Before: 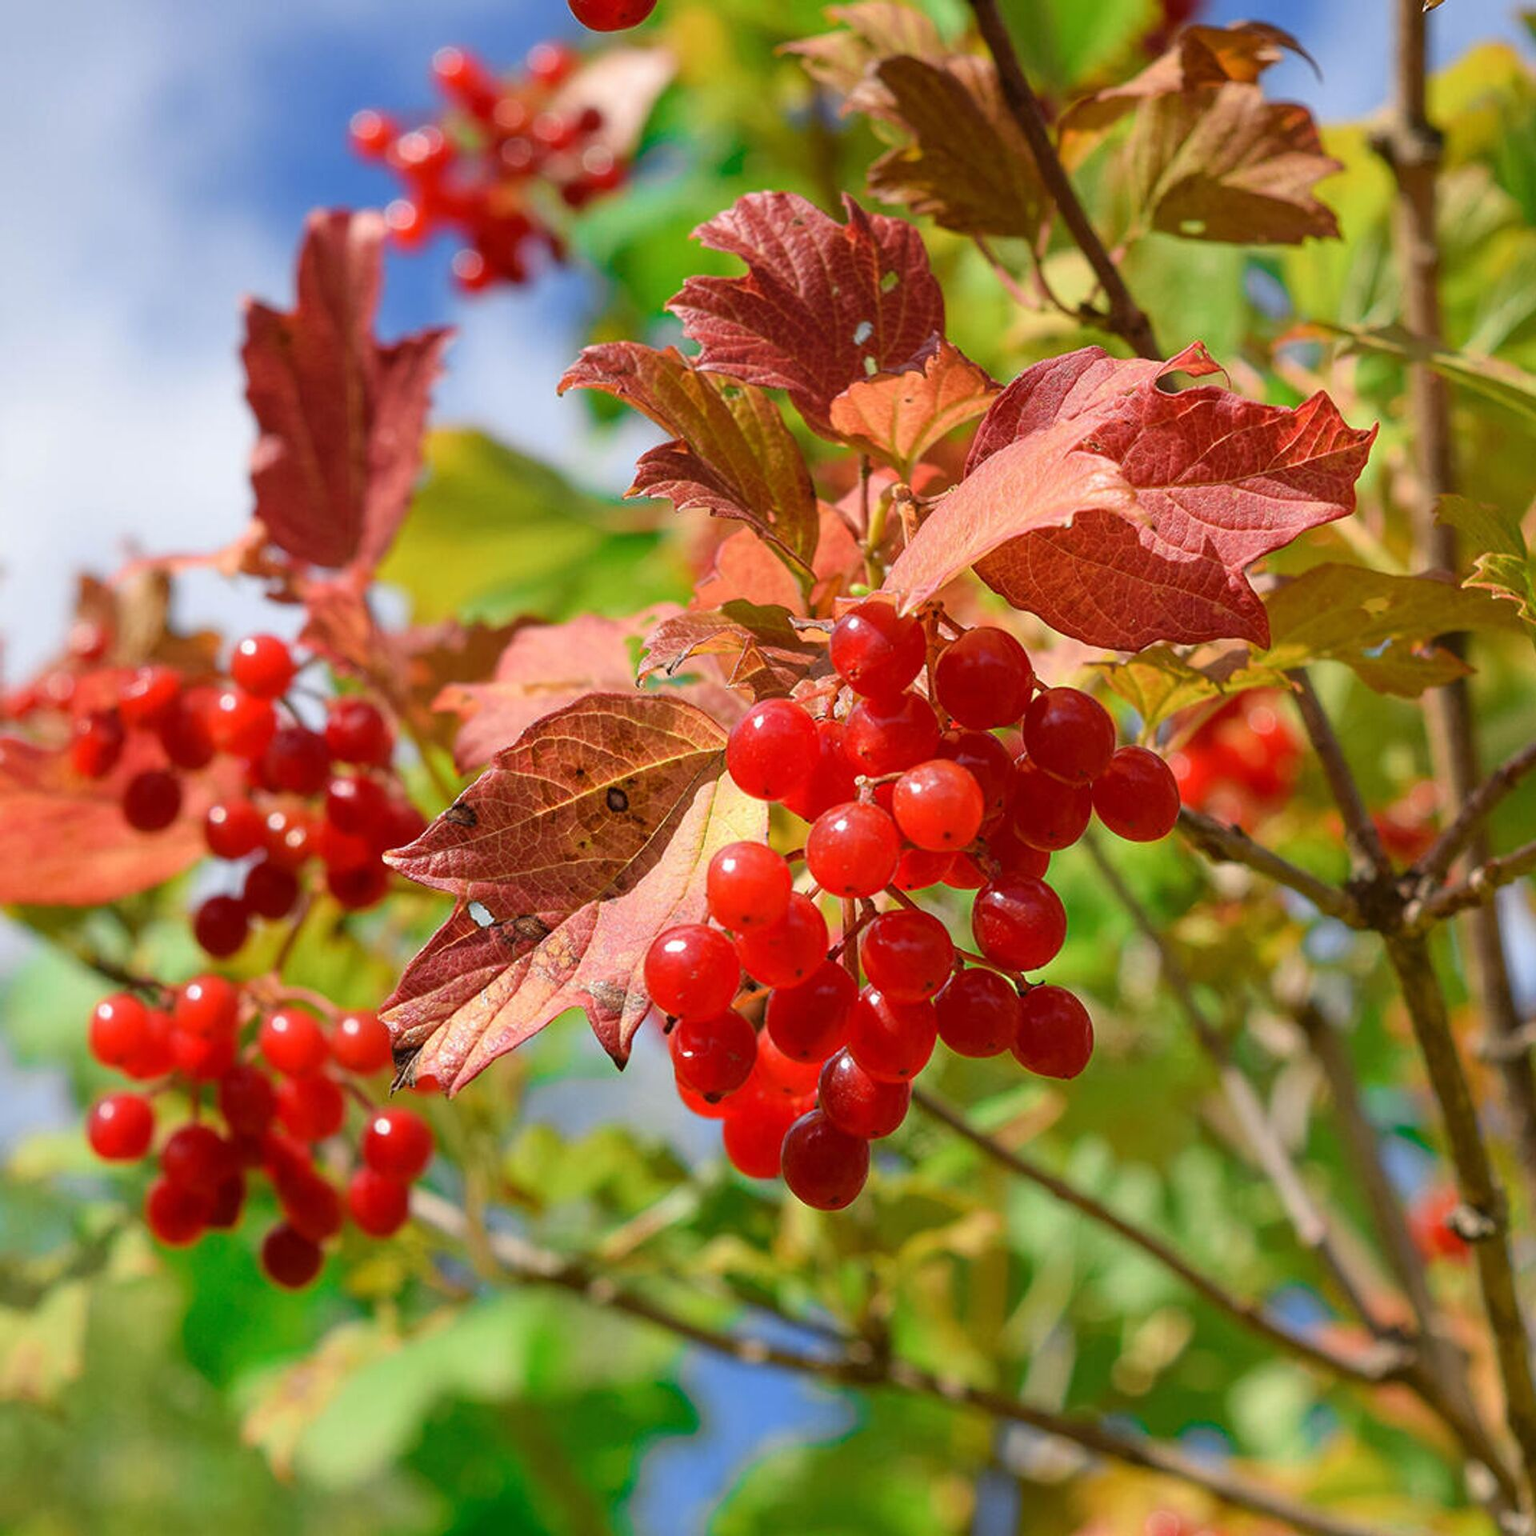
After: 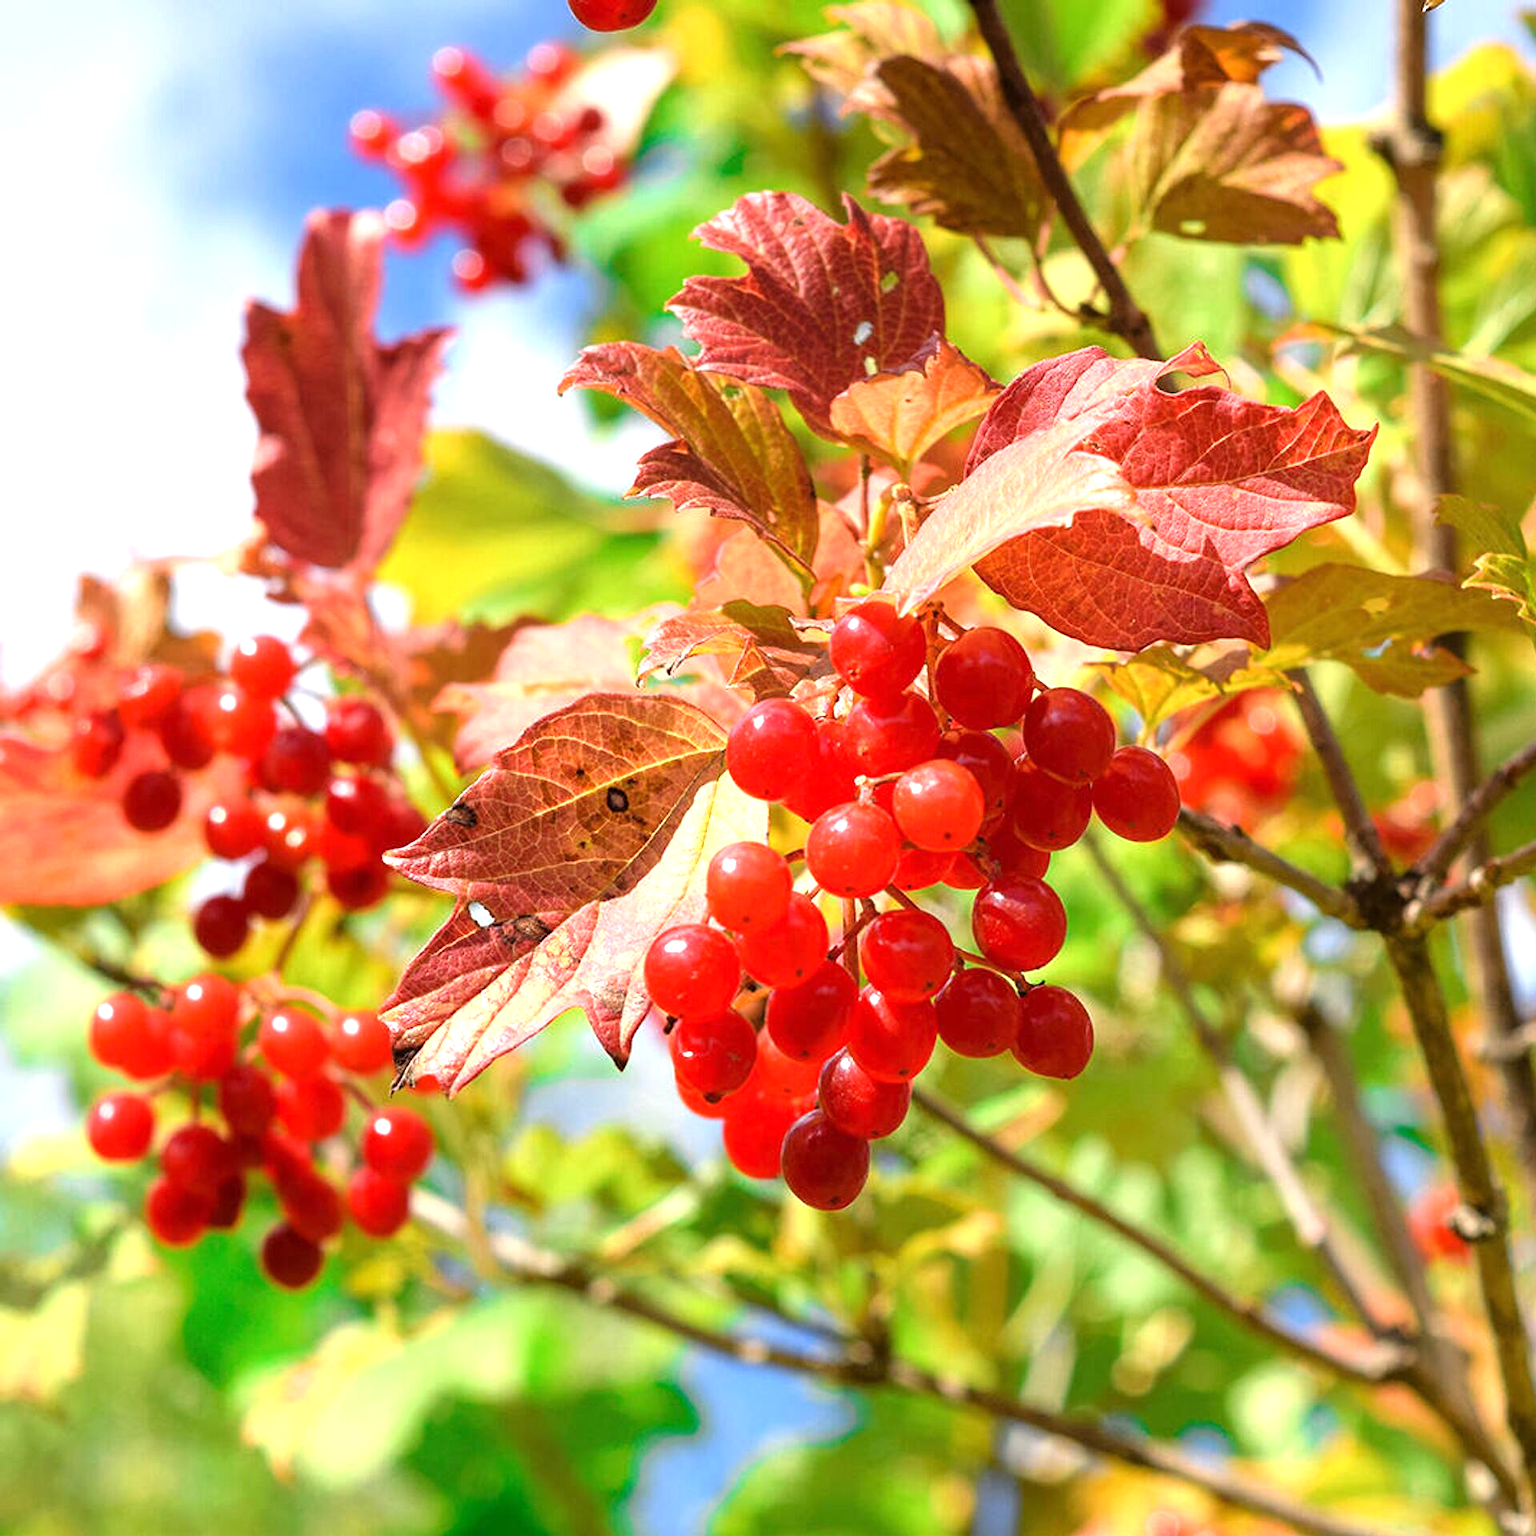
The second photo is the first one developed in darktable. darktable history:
tone equalizer: -8 EV -1.05 EV, -7 EV -1 EV, -6 EV -0.885 EV, -5 EV -0.542 EV, -3 EV 0.57 EV, -2 EV 0.877 EV, -1 EV 1.01 EV, +0 EV 1.08 EV
